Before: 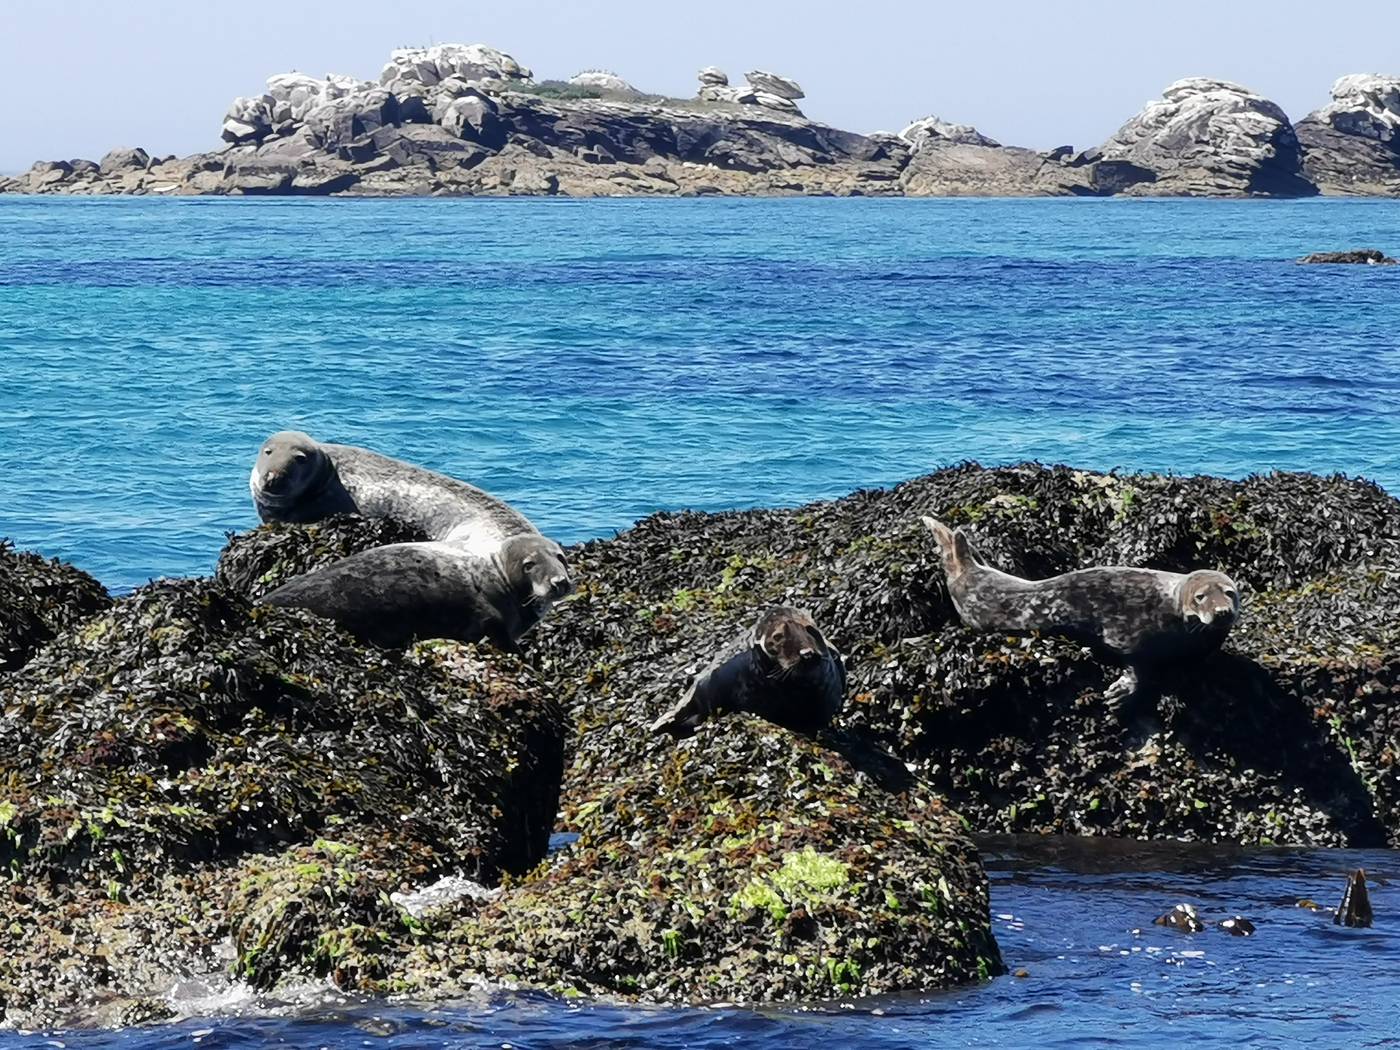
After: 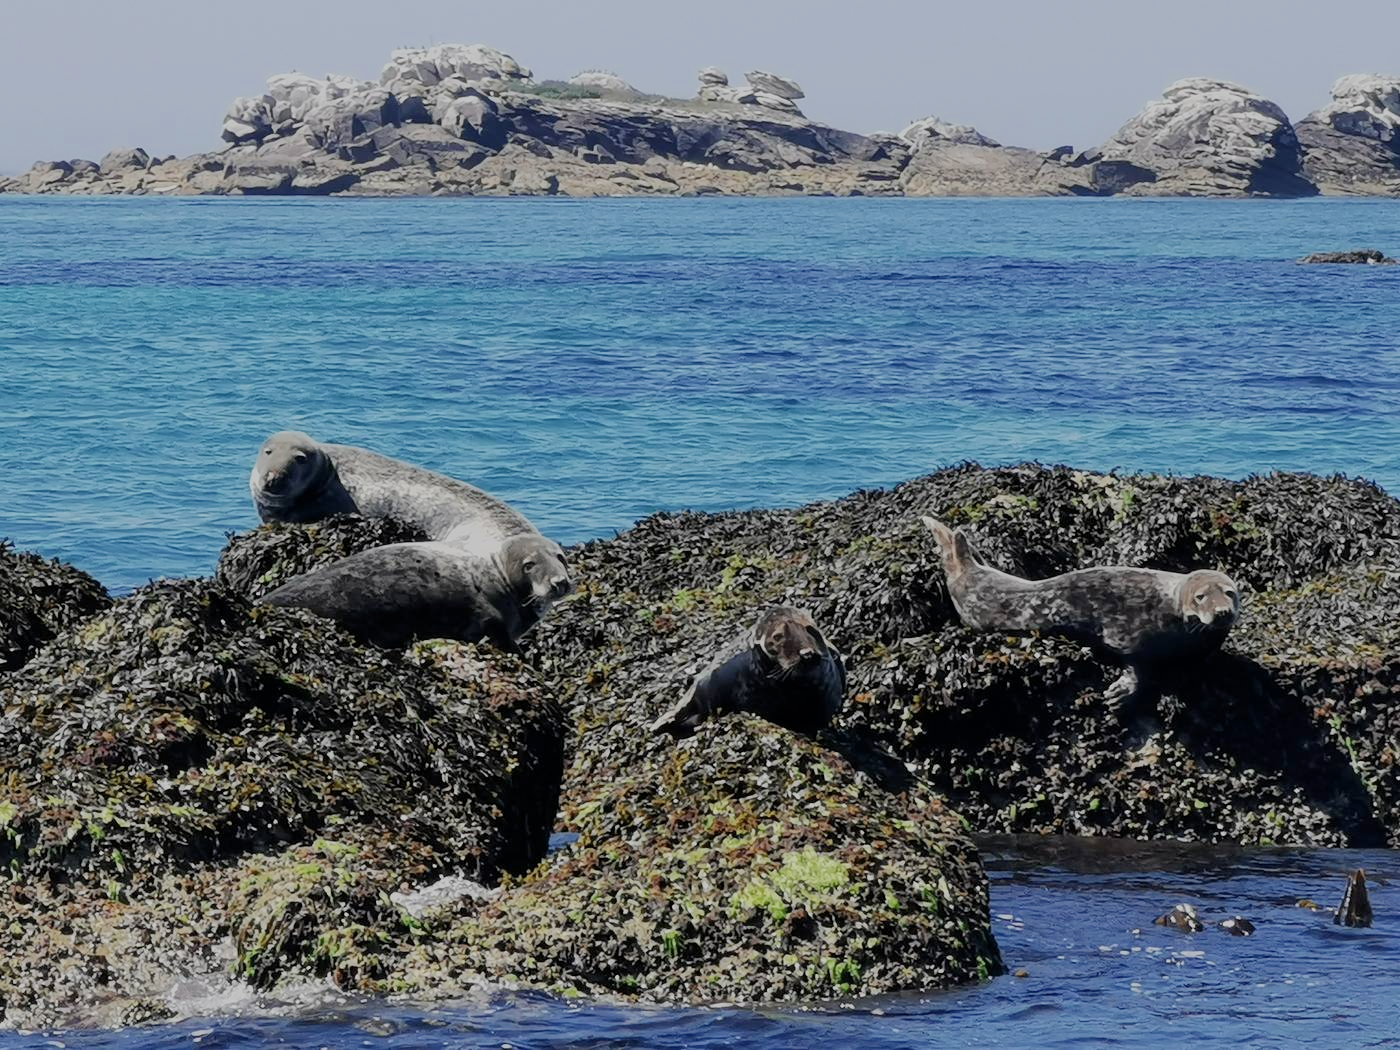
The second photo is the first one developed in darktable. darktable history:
filmic rgb: middle gray luminance 4.26%, black relative exposure -12.96 EV, white relative exposure 5.02 EV, threshold 5.98 EV, target black luminance 0%, hardness 5.19, latitude 59.48%, contrast 0.762, highlights saturation mix 4.89%, shadows ↔ highlights balance 26.04%, enable highlight reconstruction true
